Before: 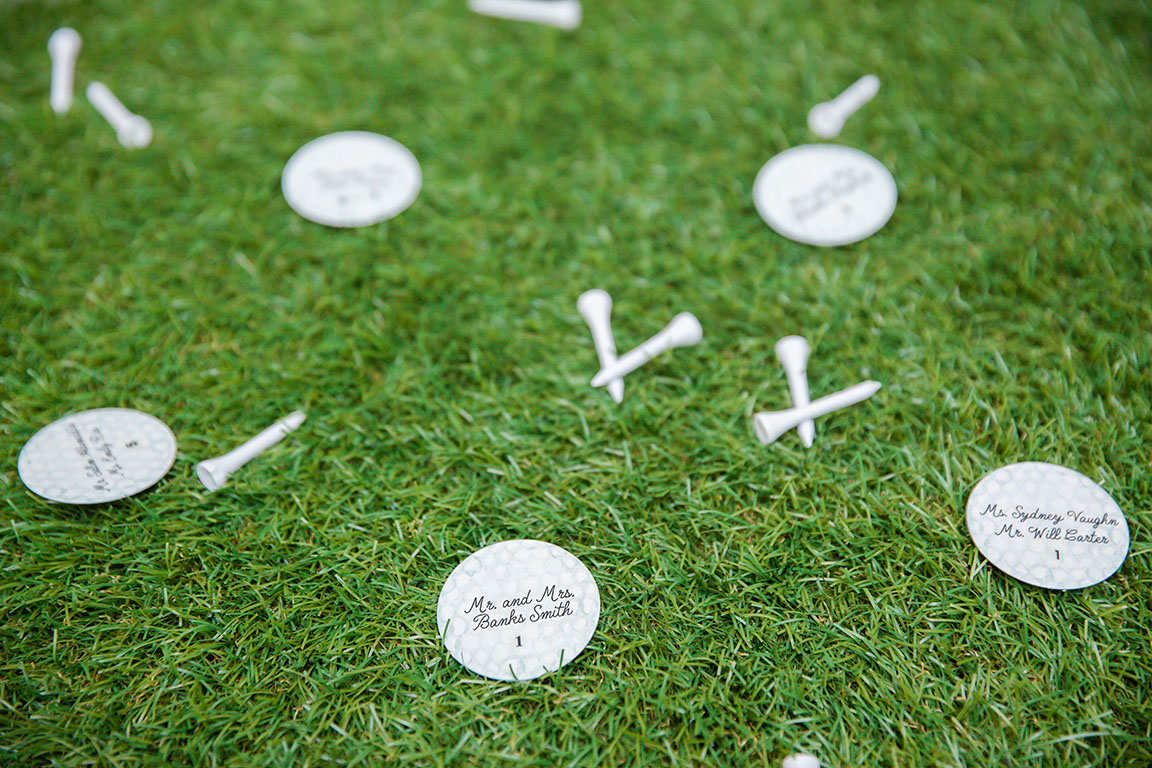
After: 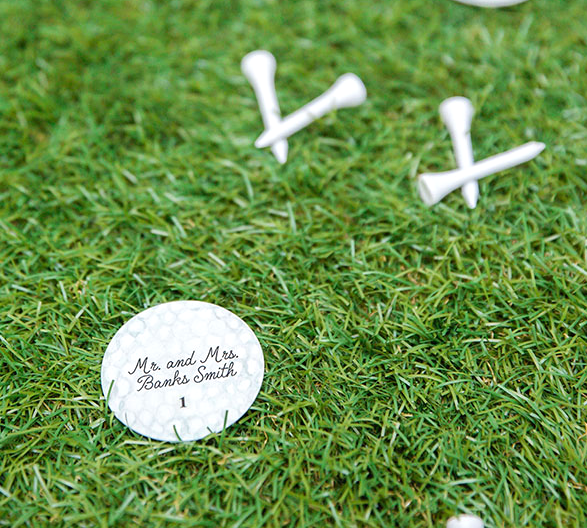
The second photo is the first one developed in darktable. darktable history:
exposure: exposure 0.191 EV, compensate highlight preservation false
crop and rotate: left 29.237%, top 31.152%, right 19.807%
